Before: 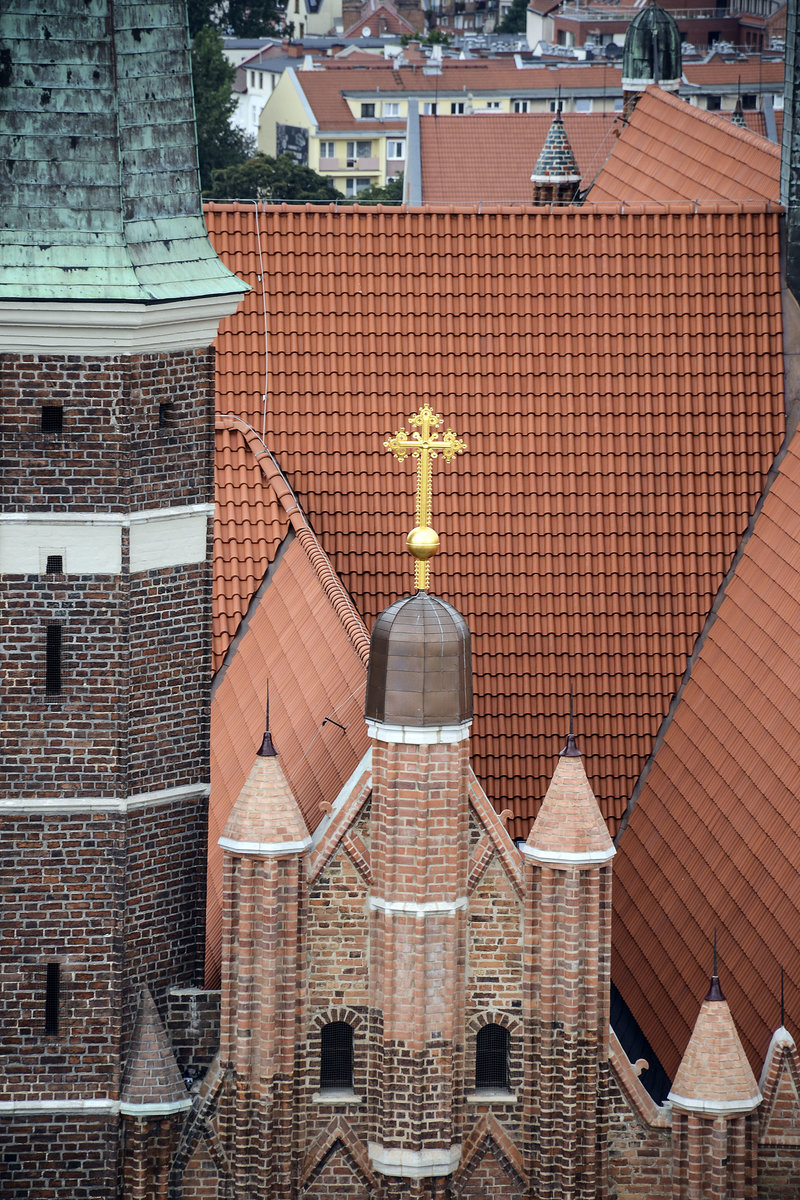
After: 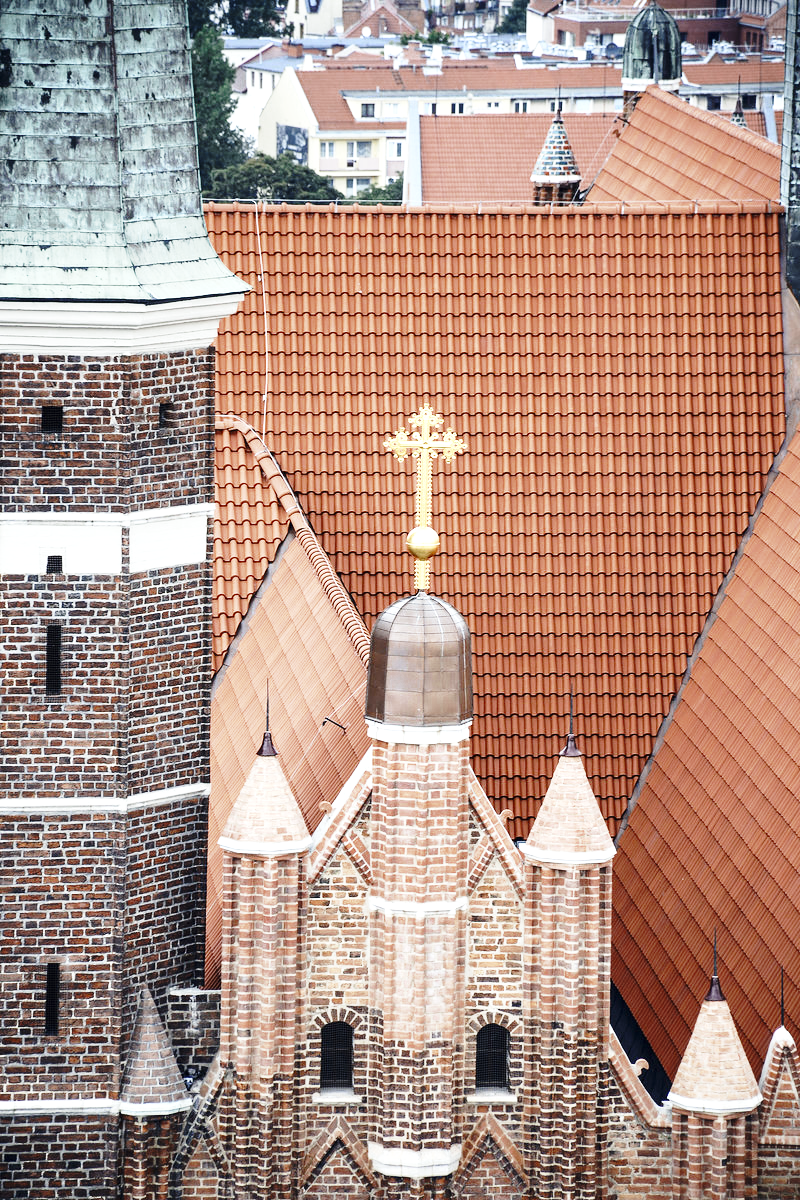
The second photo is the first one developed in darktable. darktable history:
exposure: black level correction 0, exposure 0.7 EV, compensate highlight preservation false
contrast brightness saturation: saturation -0.022
color zones: curves: ch0 [(0, 0.5) (0.125, 0.4) (0.25, 0.5) (0.375, 0.4) (0.5, 0.4) (0.625, 0.6) (0.75, 0.6) (0.875, 0.5)]; ch1 [(0, 0.4) (0.125, 0.5) (0.25, 0.4) (0.375, 0.4) (0.5, 0.4) (0.625, 0.4) (0.75, 0.5) (0.875, 0.4)]; ch2 [(0, 0.6) (0.125, 0.5) (0.25, 0.5) (0.375, 0.6) (0.5, 0.6) (0.625, 0.5) (0.75, 0.5) (0.875, 0.5)], mix 30.8%
base curve: curves: ch0 [(0, 0) (0.028, 0.03) (0.121, 0.232) (0.46, 0.748) (0.859, 0.968) (1, 1)], preserve colors none
color correction: highlights b* 0.061, saturation 0.981
